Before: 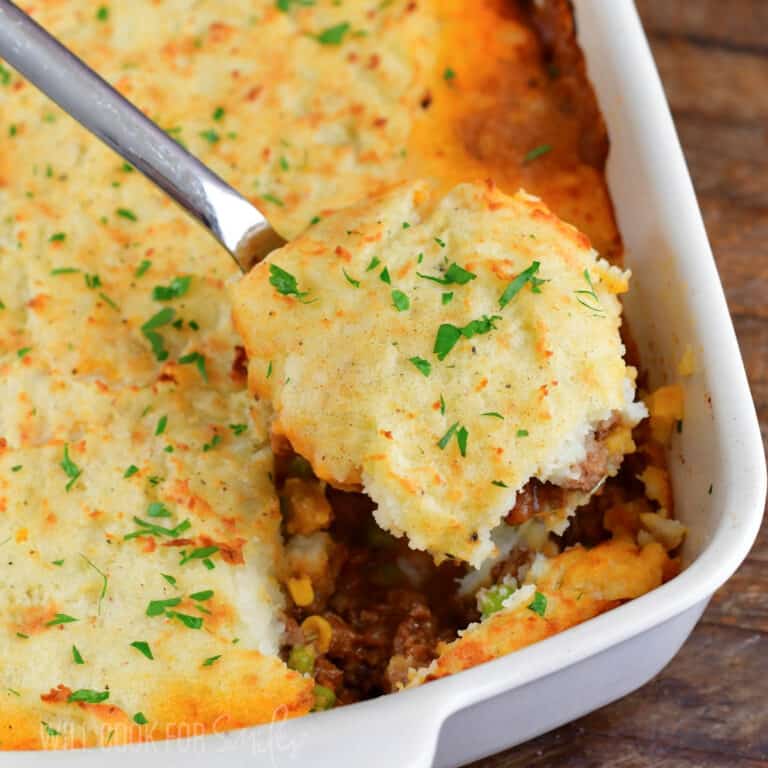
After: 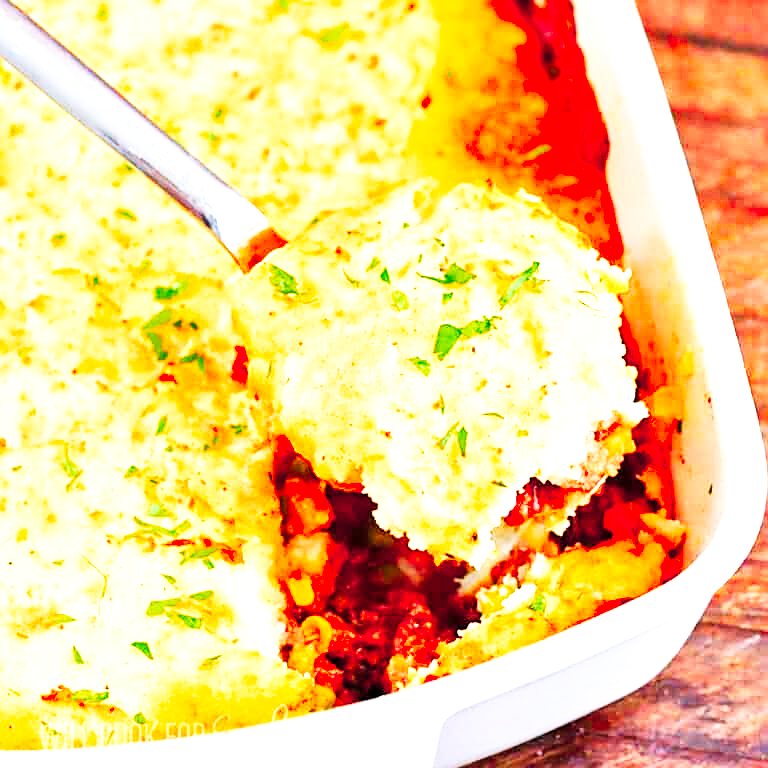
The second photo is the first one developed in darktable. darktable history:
sharpen: on, module defaults
base curve: curves: ch0 [(0, 0) (0.007, 0.004) (0.027, 0.03) (0.046, 0.07) (0.207, 0.54) (0.442, 0.872) (0.673, 0.972) (1, 1)], preserve colors none
contrast brightness saturation: contrast 0.069, brightness 0.17, saturation 0.397
exposure: exposure 0.607 EV, compensate highlight preservation false
color zones: curves: ch1 [(0.239, 0.552) (0.75, 0.5)]; ch2 [(0.25, 0.462) (0.749, 0.457)]
local contrast: mode bilateral grid, contrast 20, coarseness 21, detail 150%, midtone range 0.2
